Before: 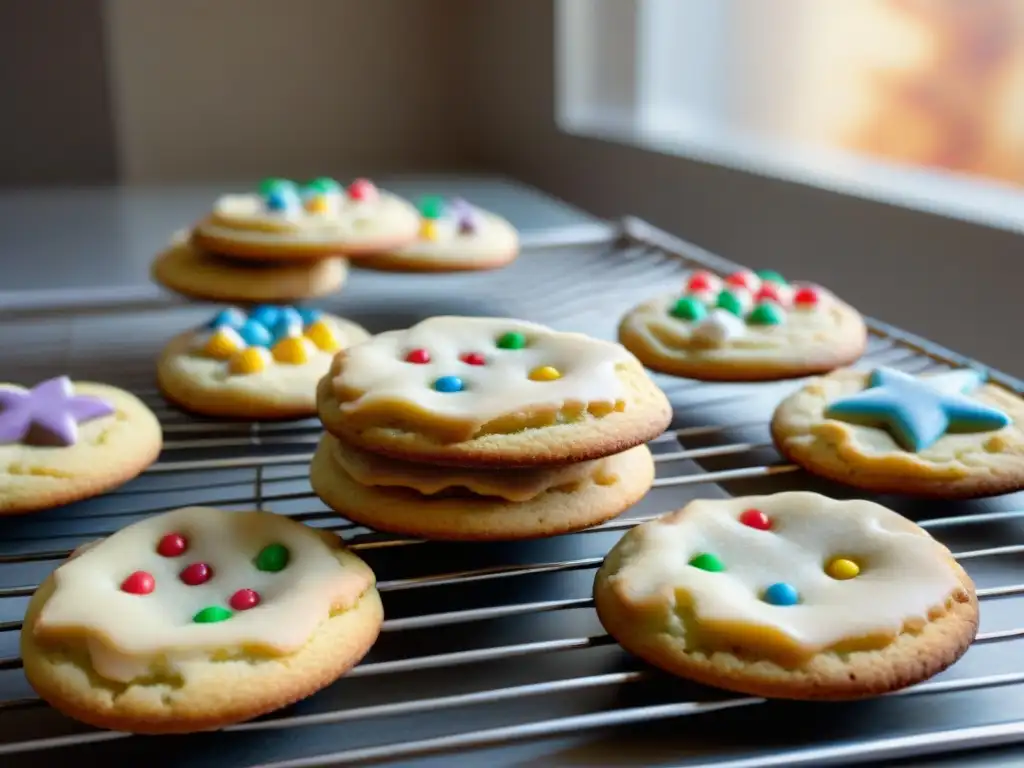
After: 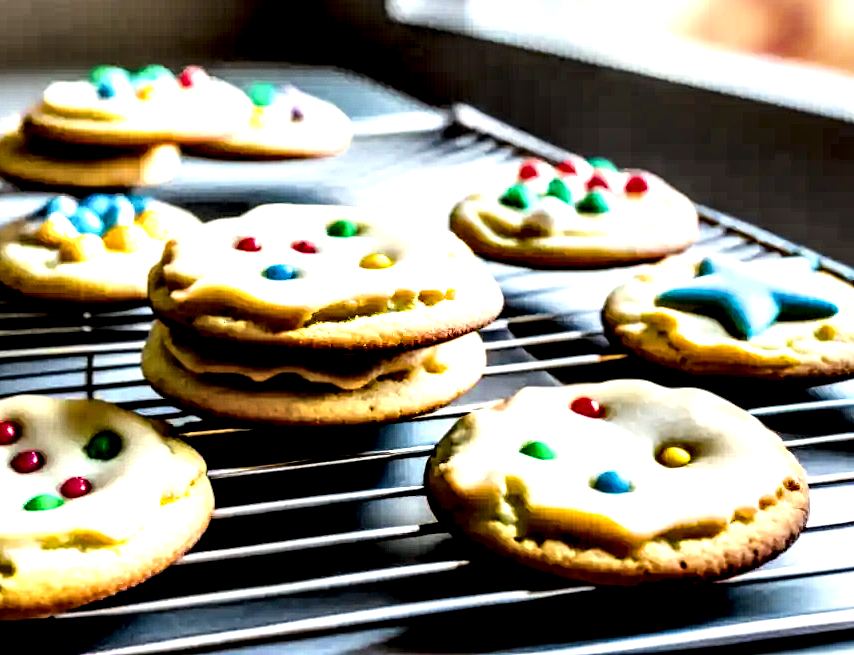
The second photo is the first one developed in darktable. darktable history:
filmic rgb: black relative exposure -5.1 EV, white relative exposure 3.99 EV, threshold 3.02 EV, hardness 2.89, contrast 1.298, enable highlight reconstruction true
exposure: black level correction 0.001, compensate exposure bias true, compensate highlight preservation false
crop: left 16.513%, top 14.705%
local contrast: highlights 110%, shadows 41%, detail 295%
color correction: highlights a* 0.852, highlights b* 2.74, saturation 1.08
color balance rgb: perceptual saturation grading › global saturation 31.313%, perceptual brilliance grading › global brilliance 12.475%, perceptual brilliance grading › highlights 15.078%
